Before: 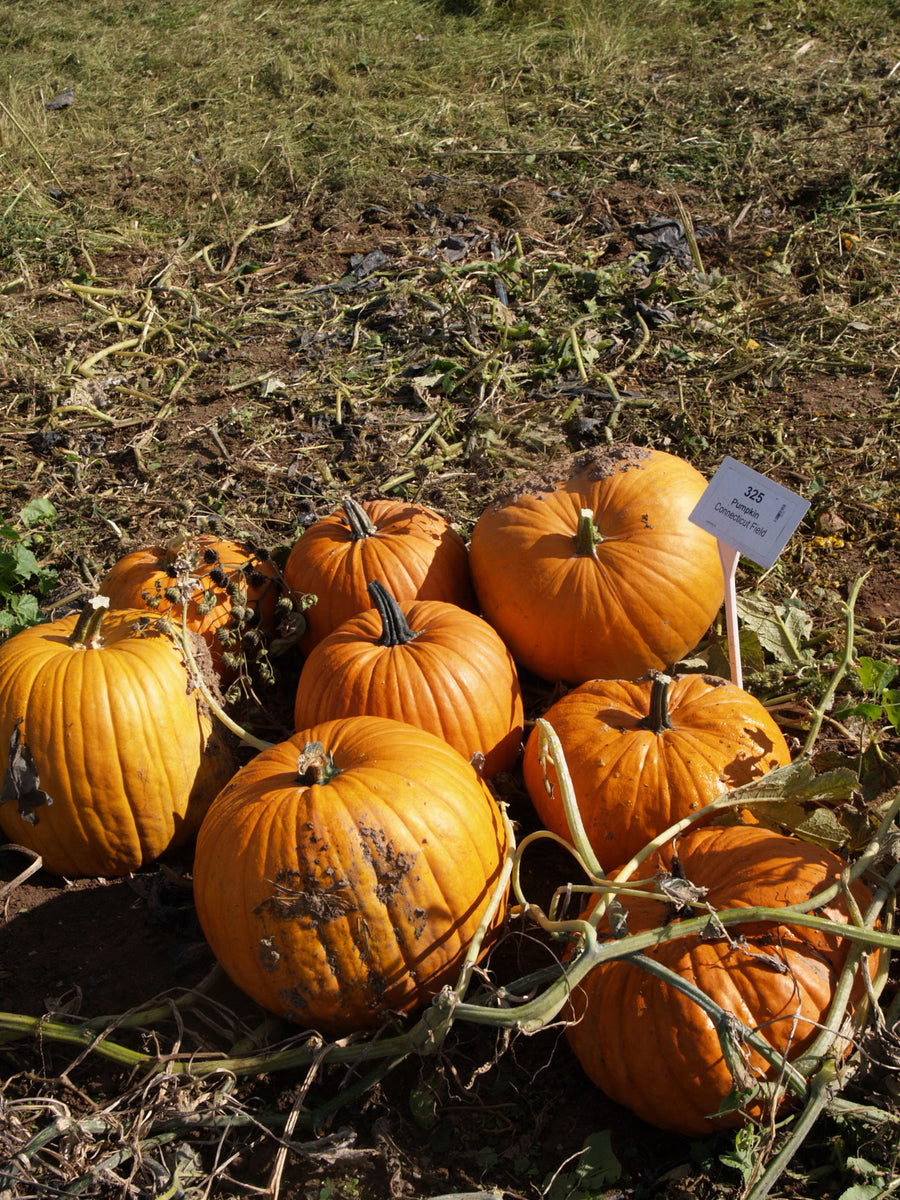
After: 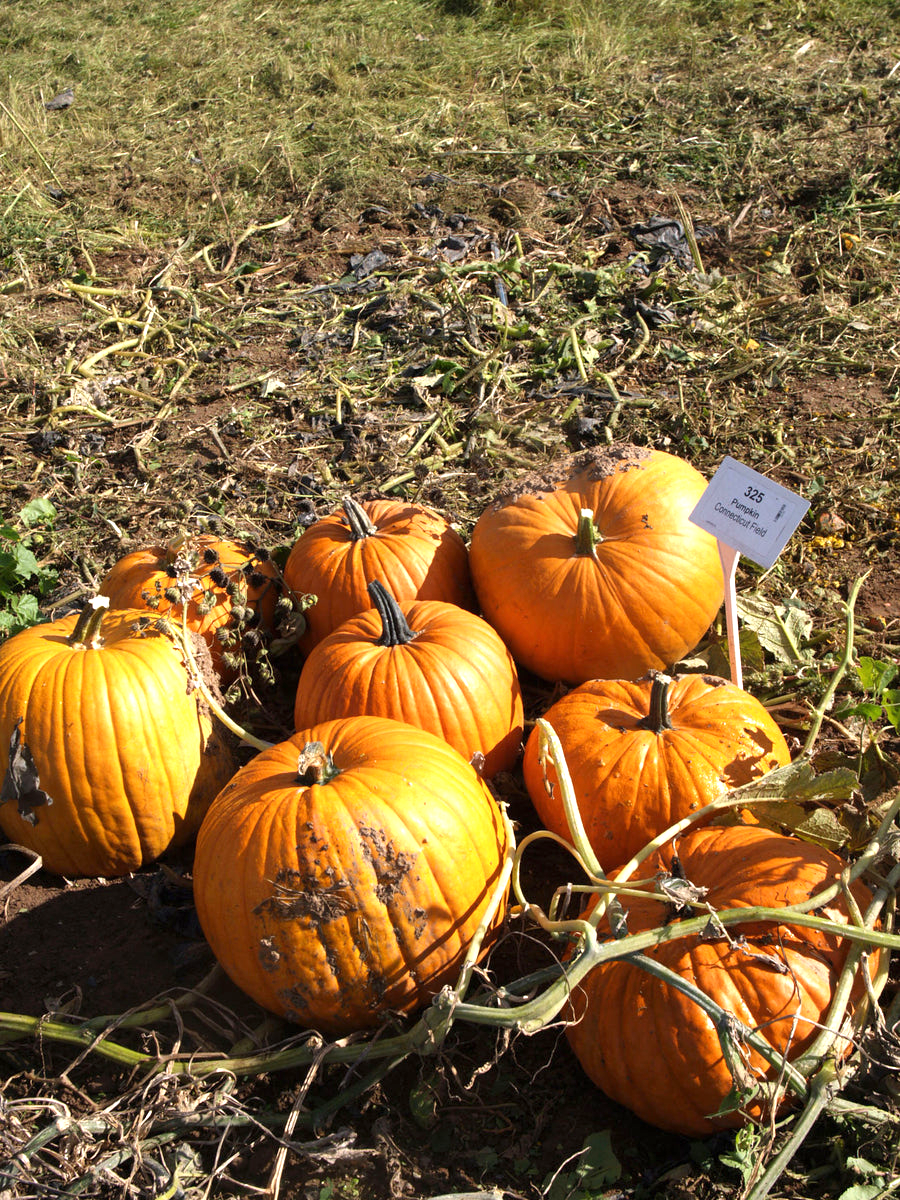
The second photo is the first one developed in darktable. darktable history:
exposure: exposure 0.729 EV, compensate highlight preservation false
levels: mode automatic, levels [0, 0.281, 0.562]
